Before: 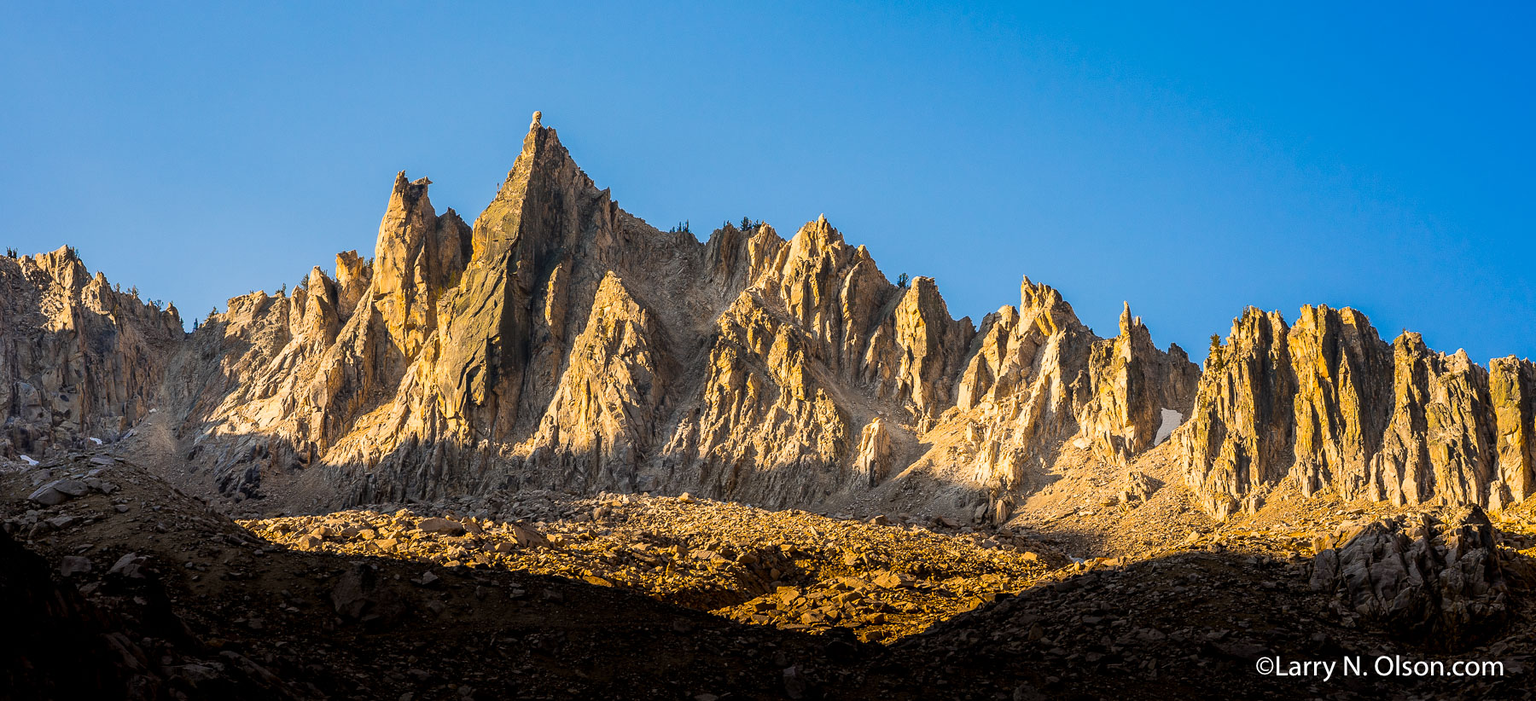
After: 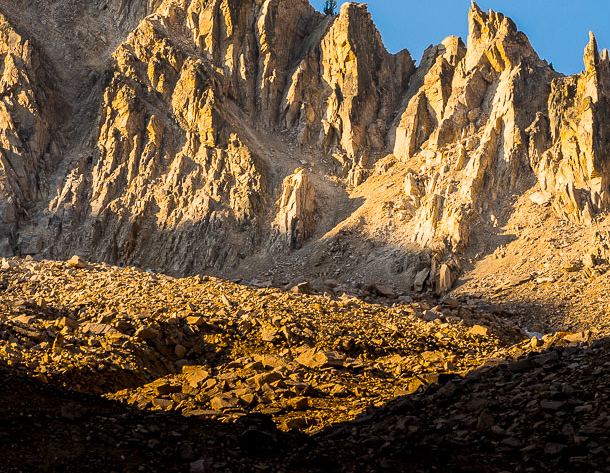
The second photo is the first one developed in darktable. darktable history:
crop: left 40.477%, top 39.215%, right 25.622%, bottom 3.138%
